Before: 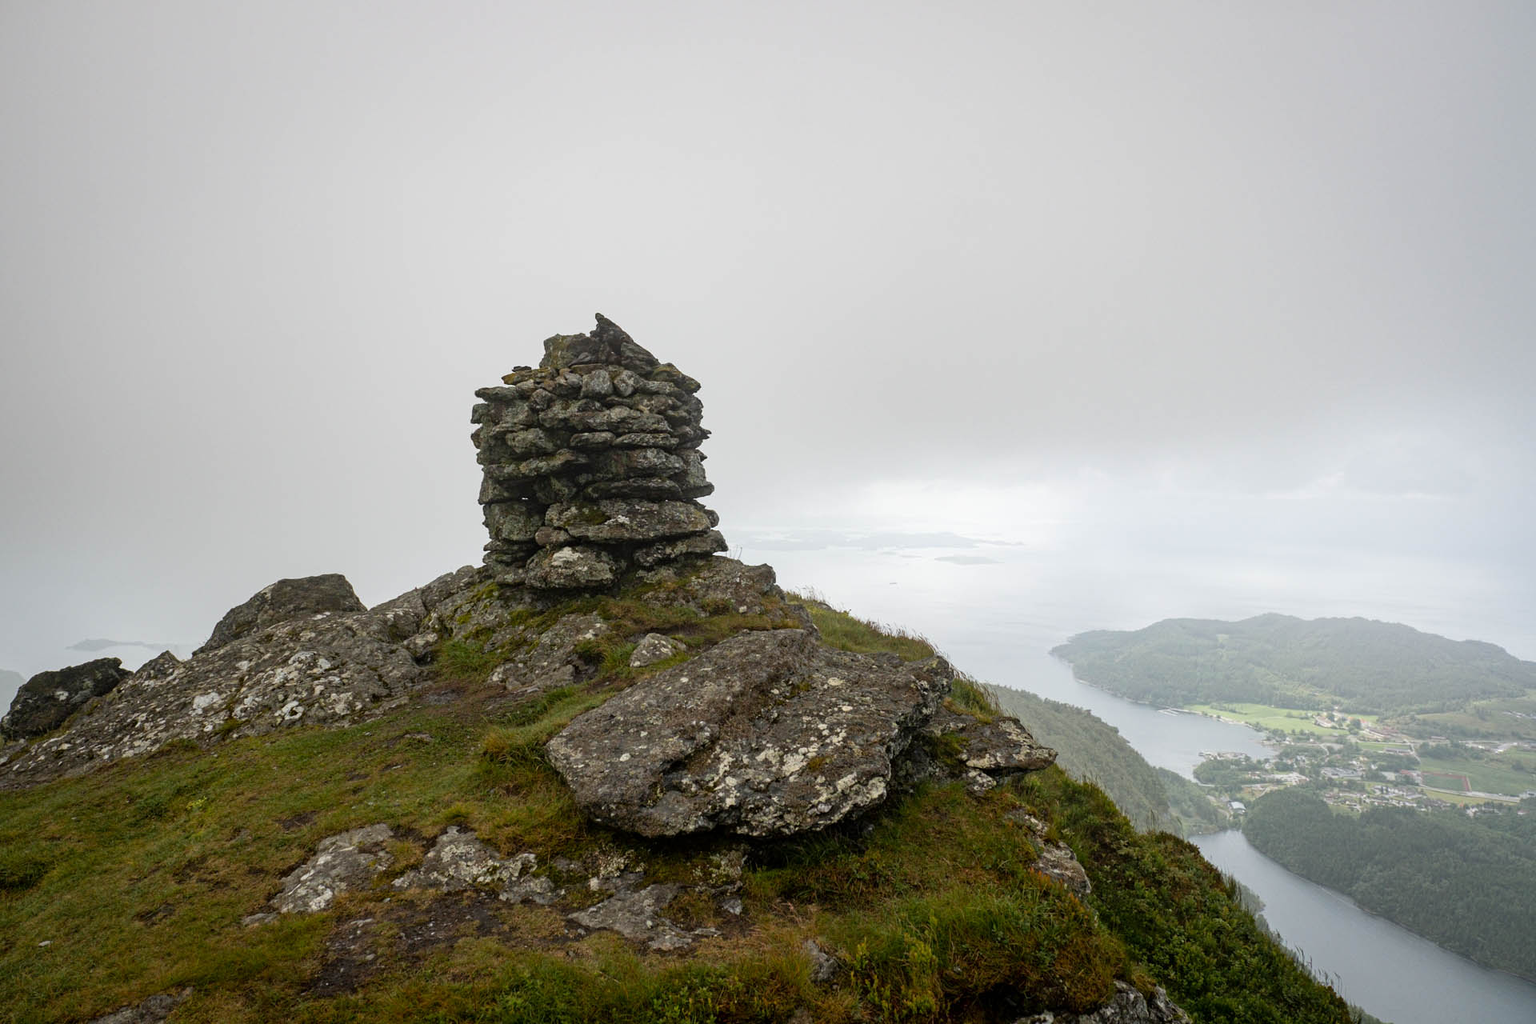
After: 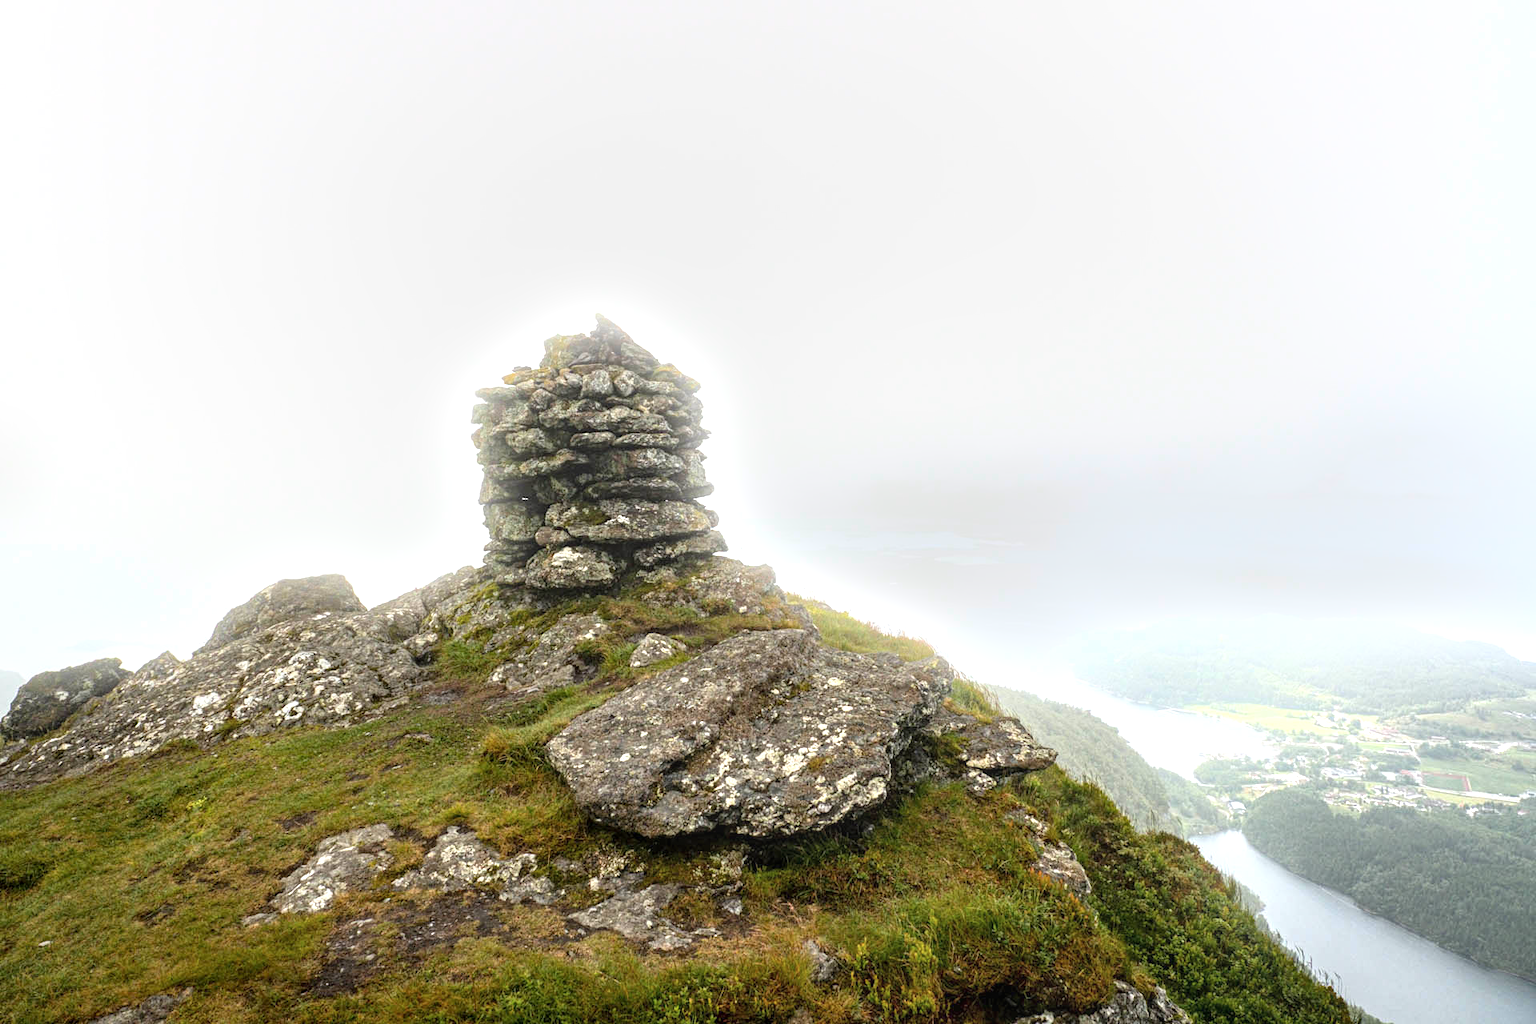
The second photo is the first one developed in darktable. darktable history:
bloom: size 9%, threshold 100%, strength 7%
exposure: black level correction 0, exposure 1.1 EV, compensate exposure bias true, compensate highlight preservation false
local contrast: on, module defaults
